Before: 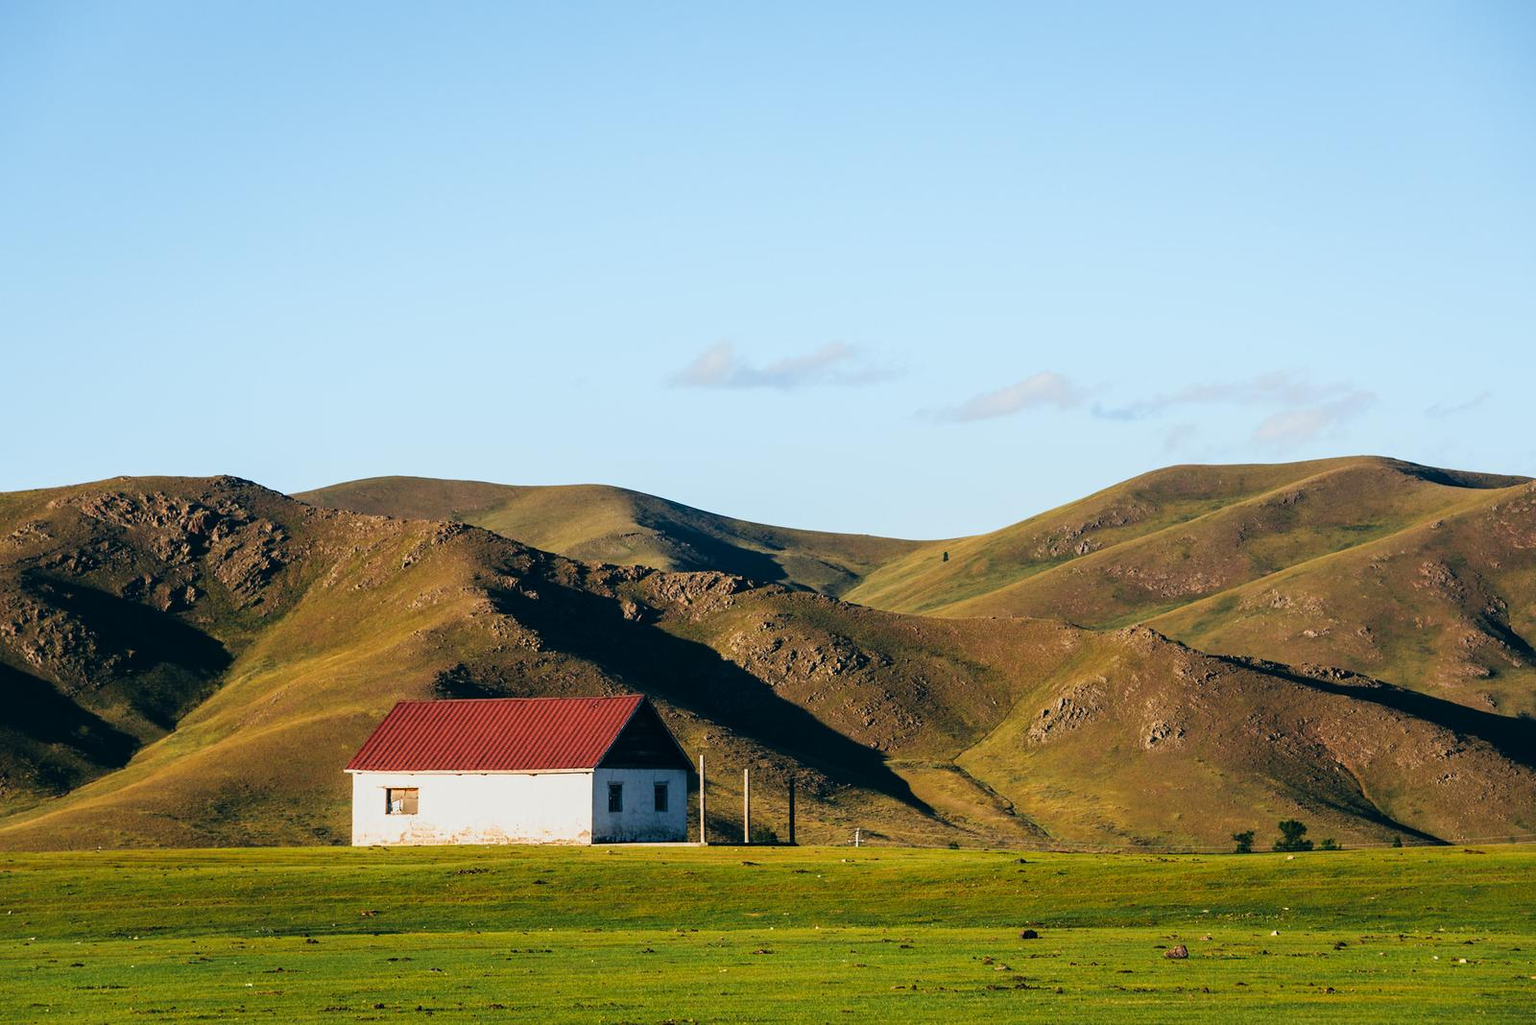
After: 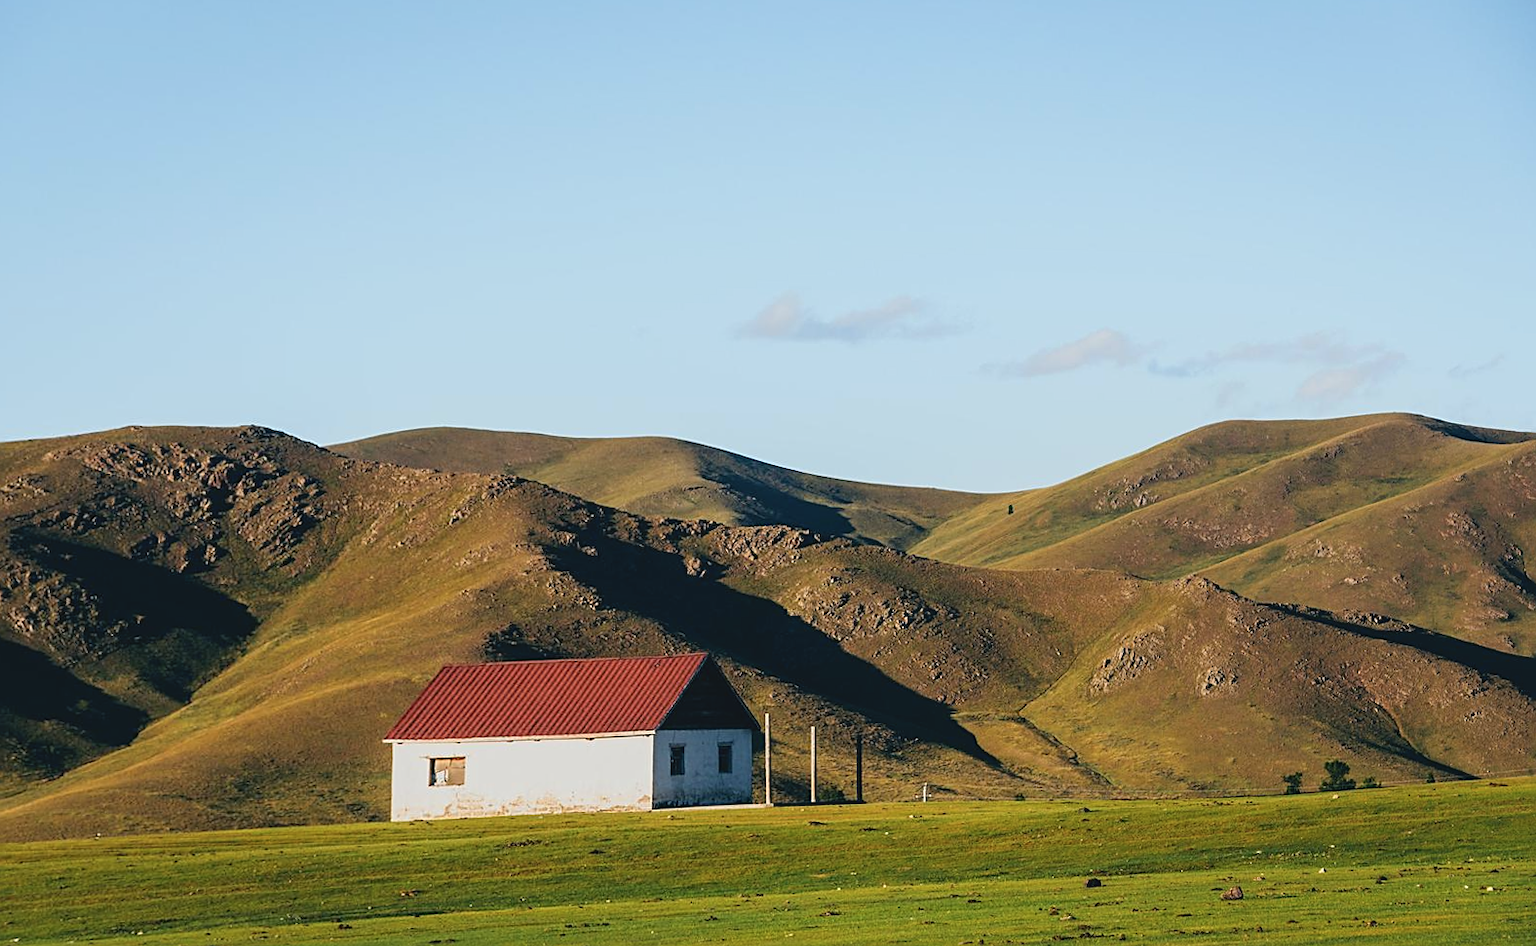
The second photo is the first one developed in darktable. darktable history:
sharpen: on, module defaults
rotate and perspective: rotation -0.013°, lens shift (vertical) -0.027, lens shift (horizontal) 0.178, crop left 0.016, crop right 0.989, crop top 0.082, crop bottom 0.918
contrast brightness saturation: contrast -0.1, saturation -0.1
